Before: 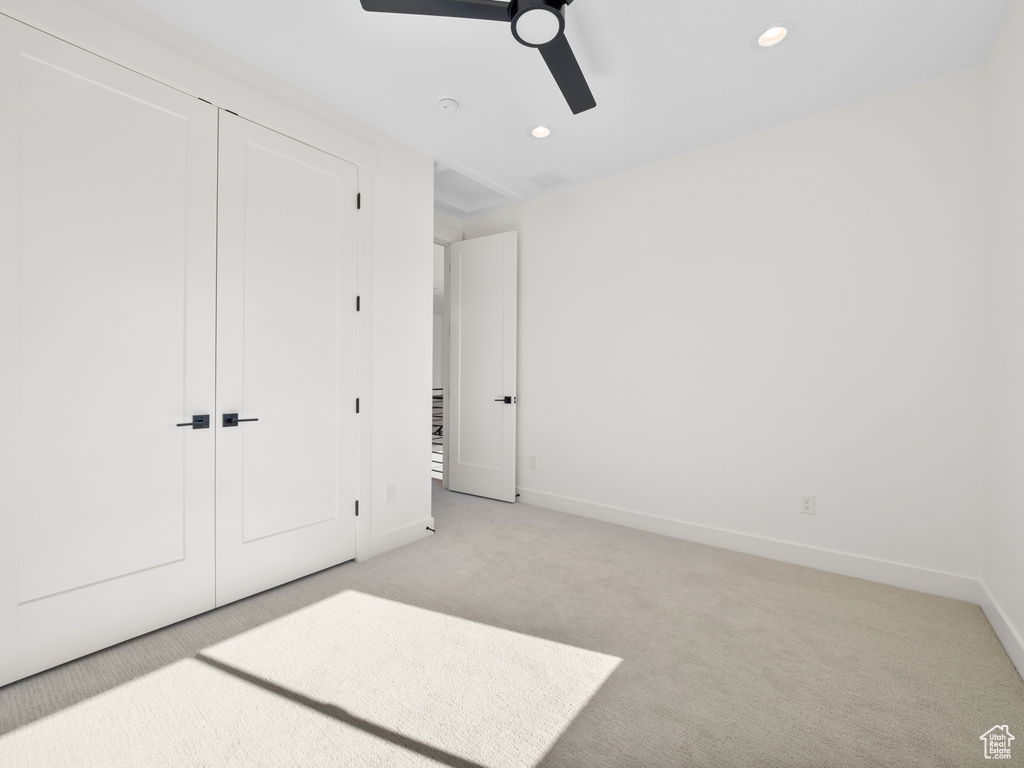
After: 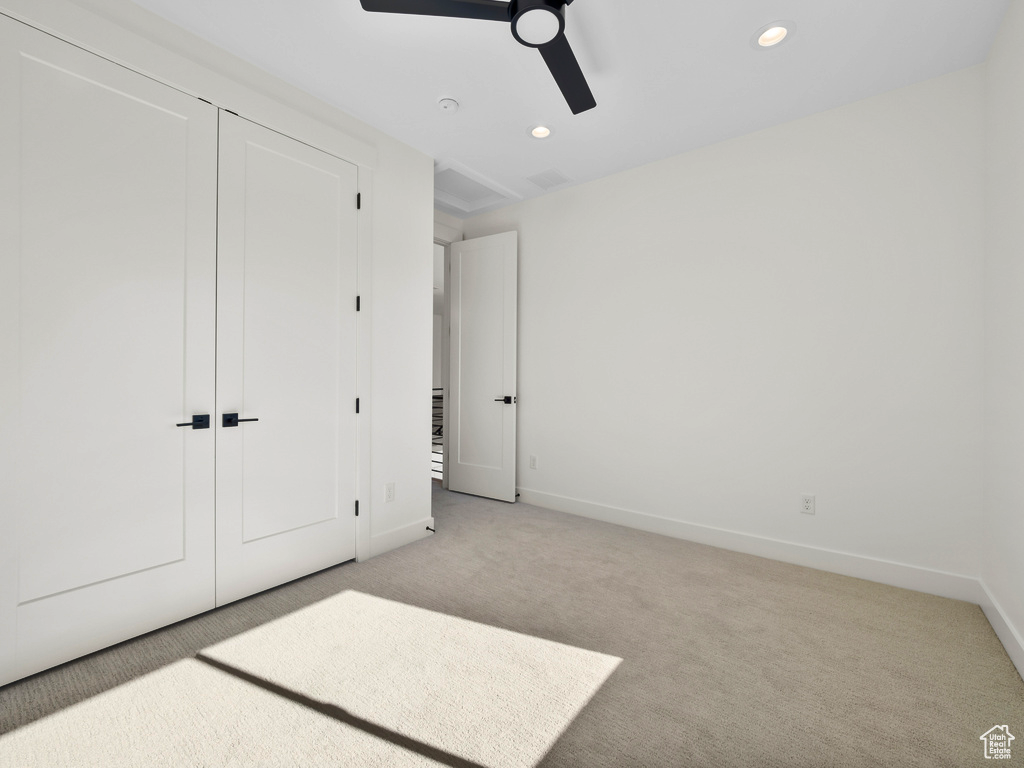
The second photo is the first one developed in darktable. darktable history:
contrast brightness saturation: contrast 0.088, saturation 0.279
shadows and highlights: radius 337.16, shadows 28.14, soften with gaussian
